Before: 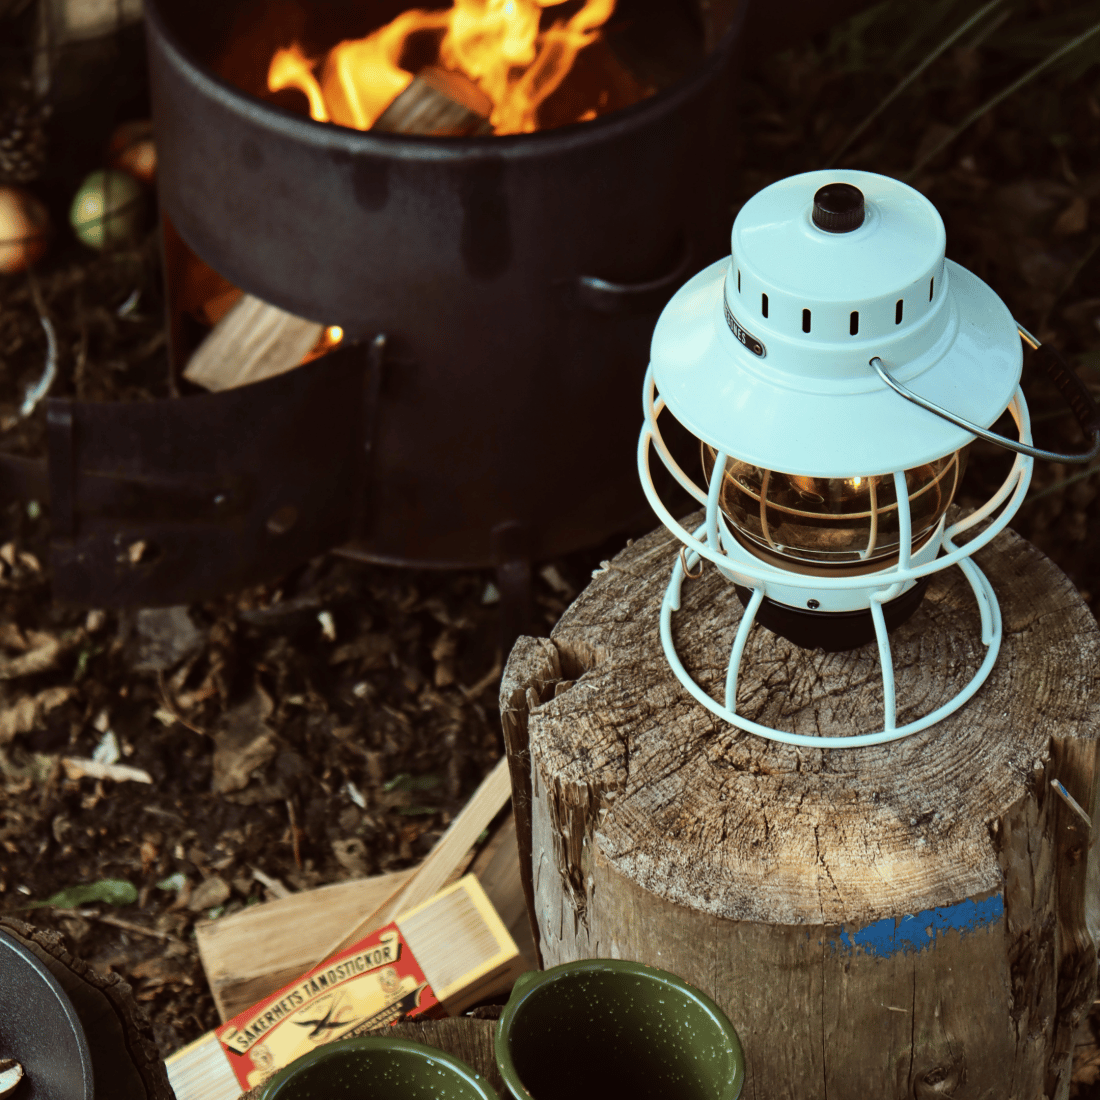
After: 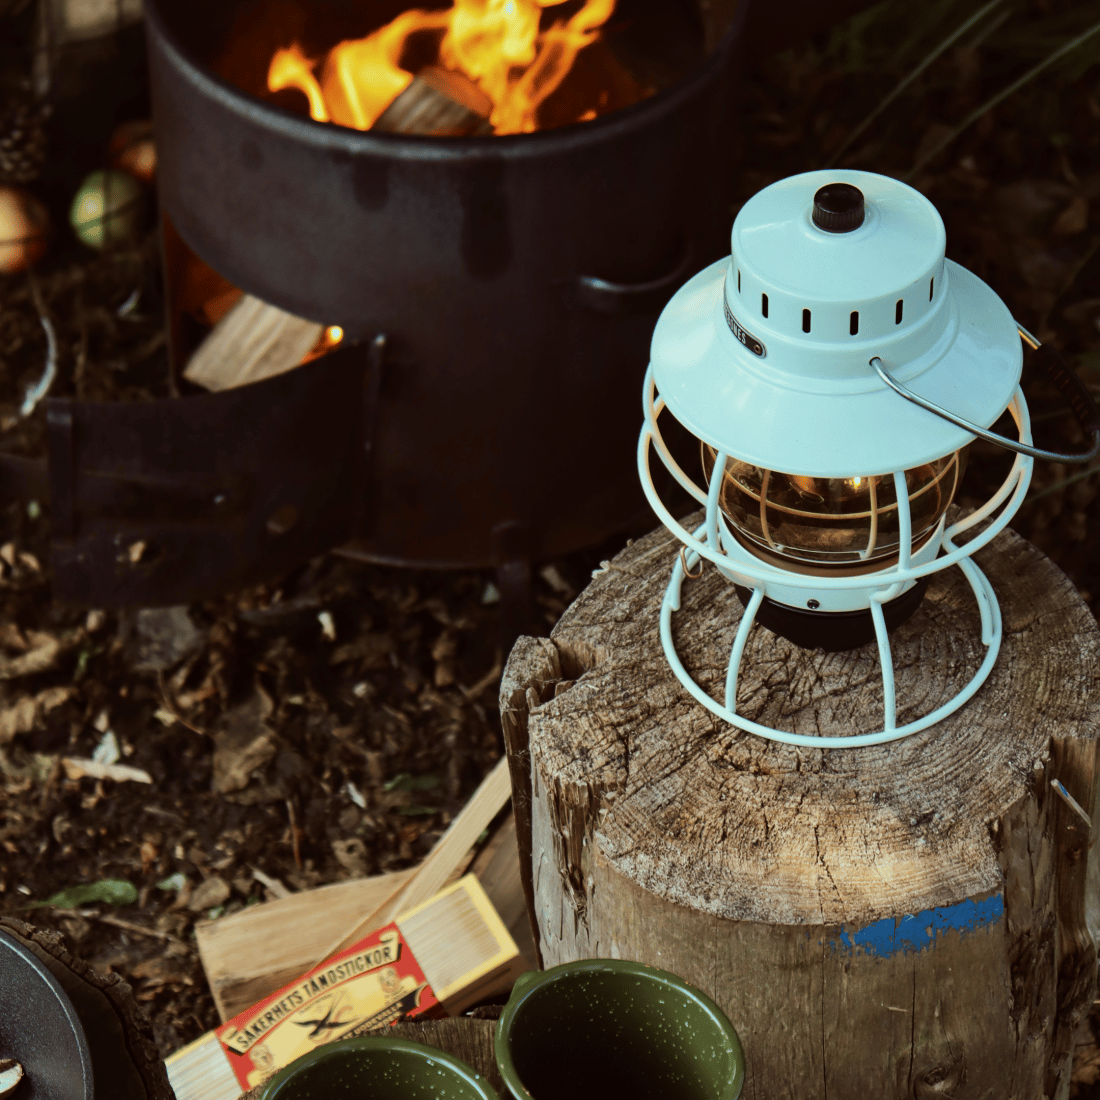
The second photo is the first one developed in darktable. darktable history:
shadows and highlights: shadows -20.15, white point adjustment -2.15, highlights -35.12
